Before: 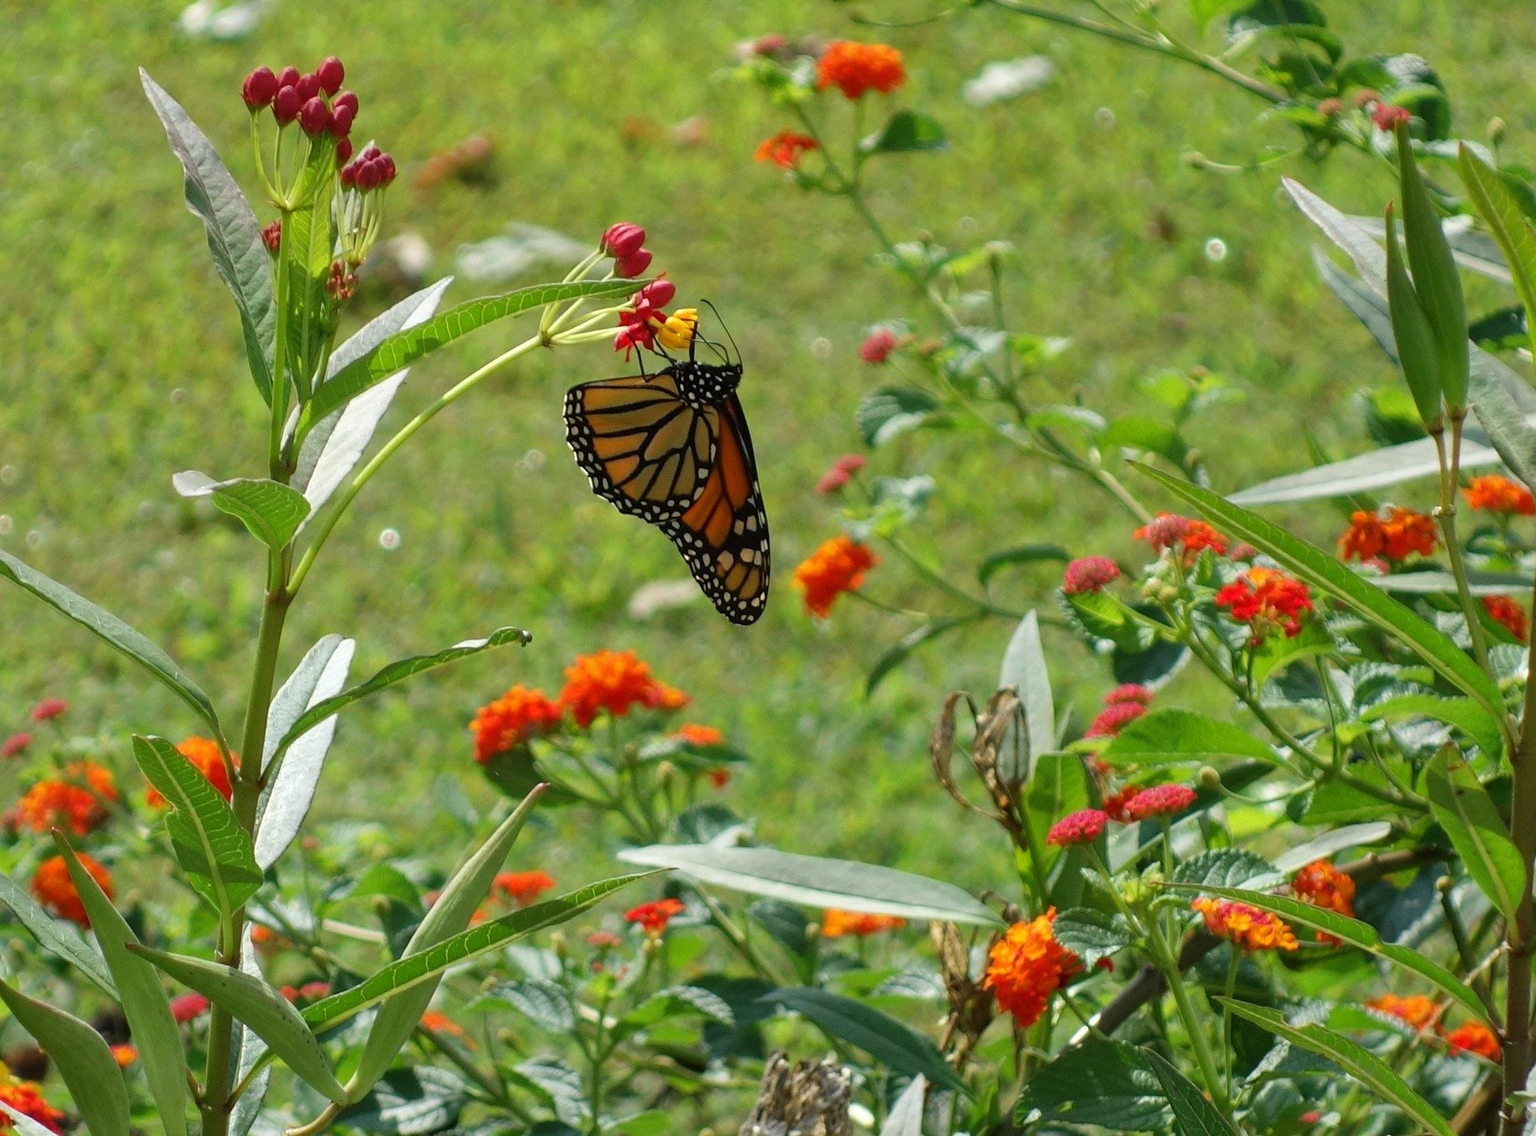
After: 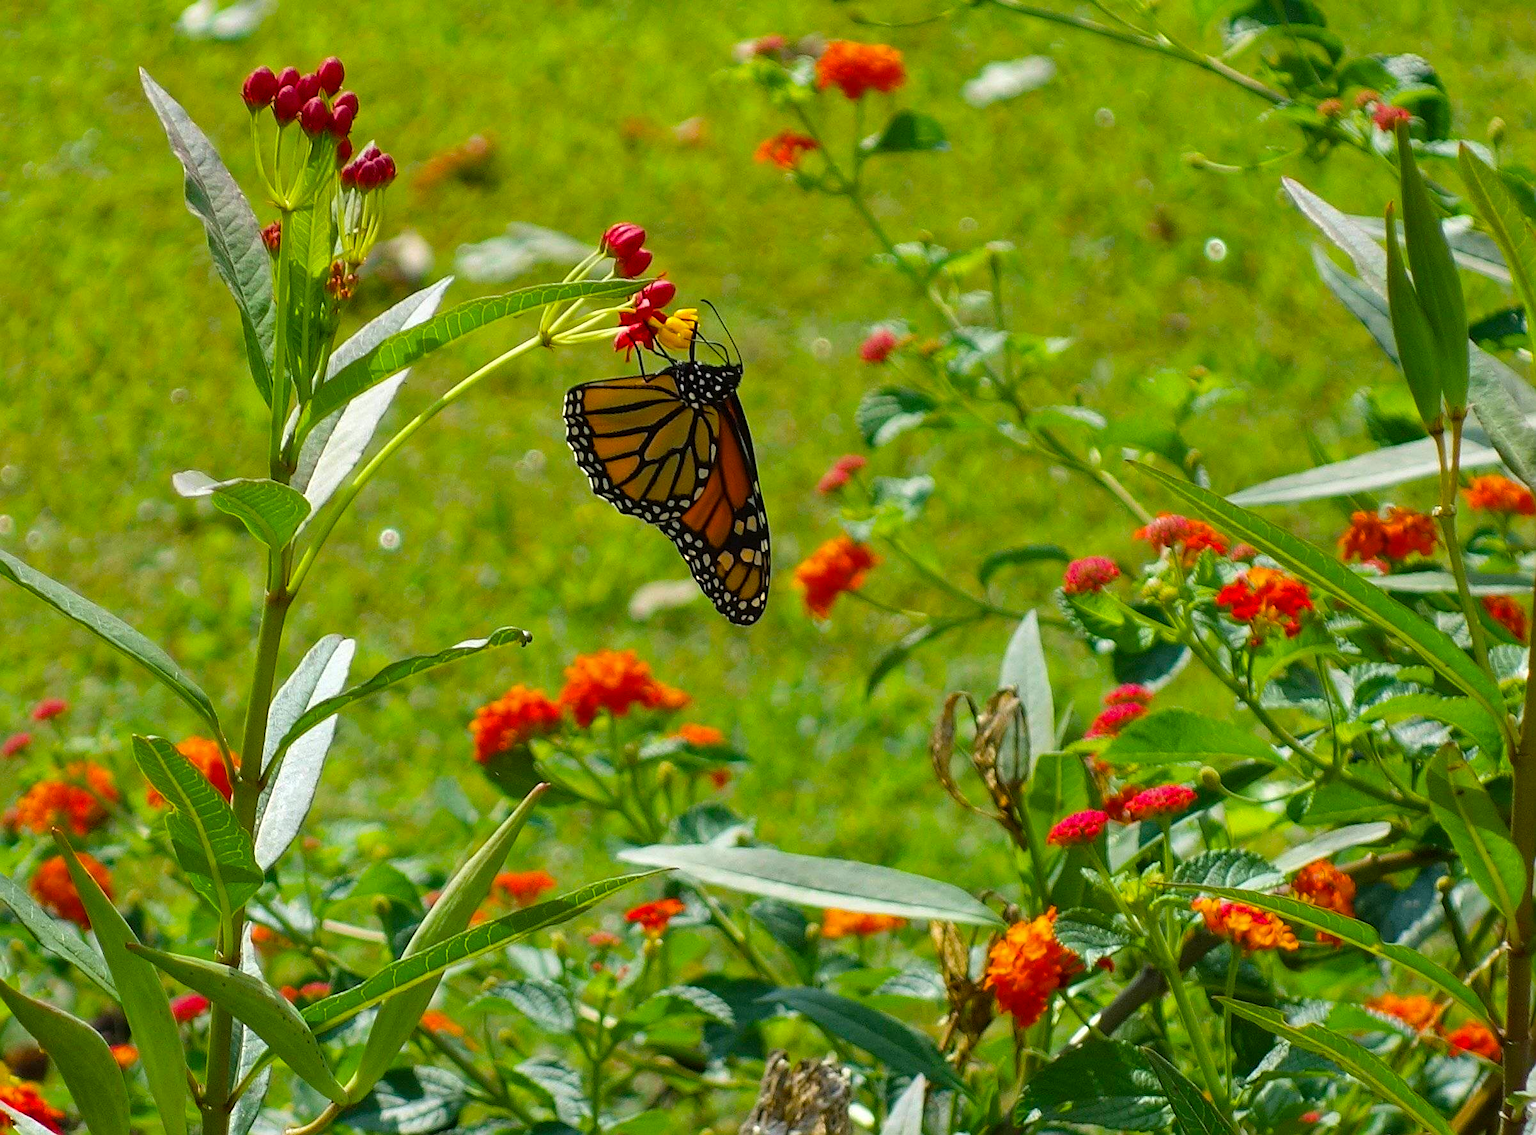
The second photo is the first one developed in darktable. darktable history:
sharpen: on, module defaults
color balance rgb: perceptual saturation grading › global saturation 40%, global vibrance 15%
